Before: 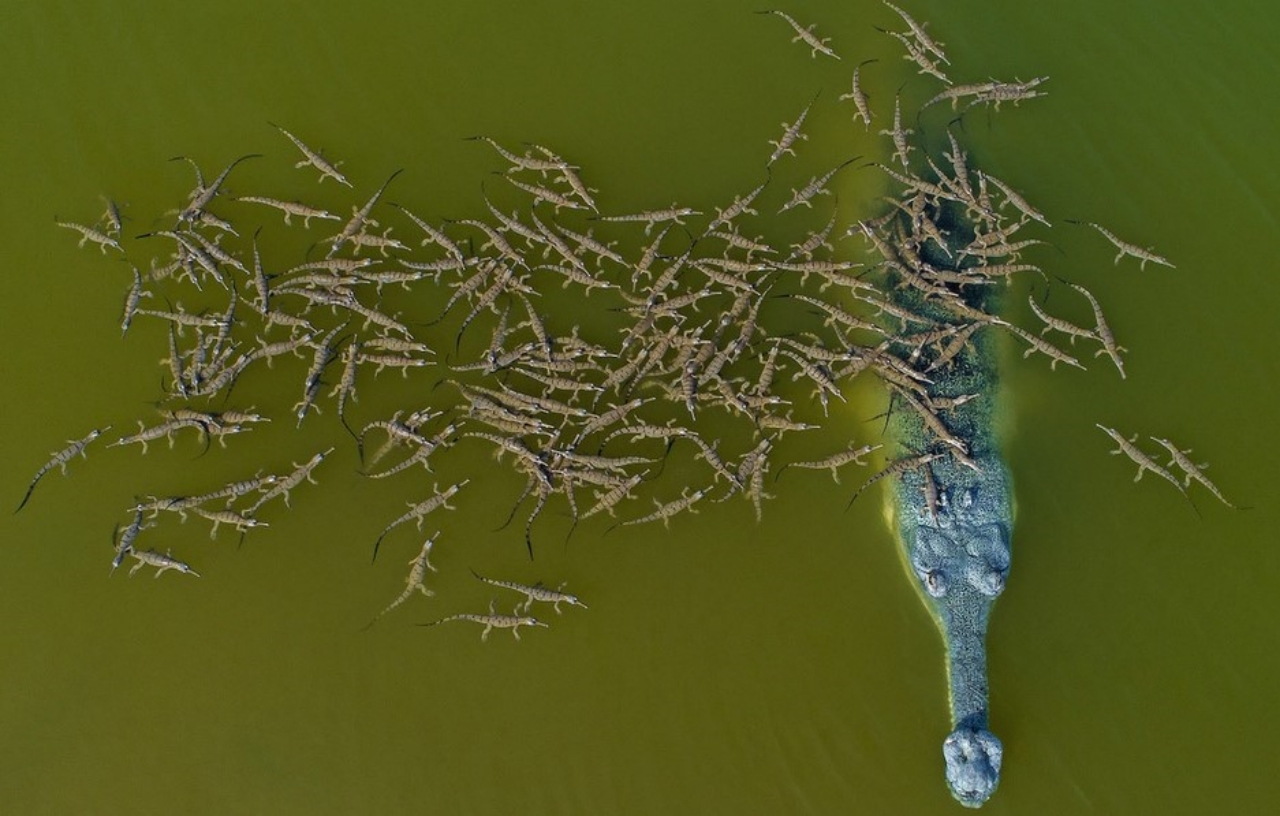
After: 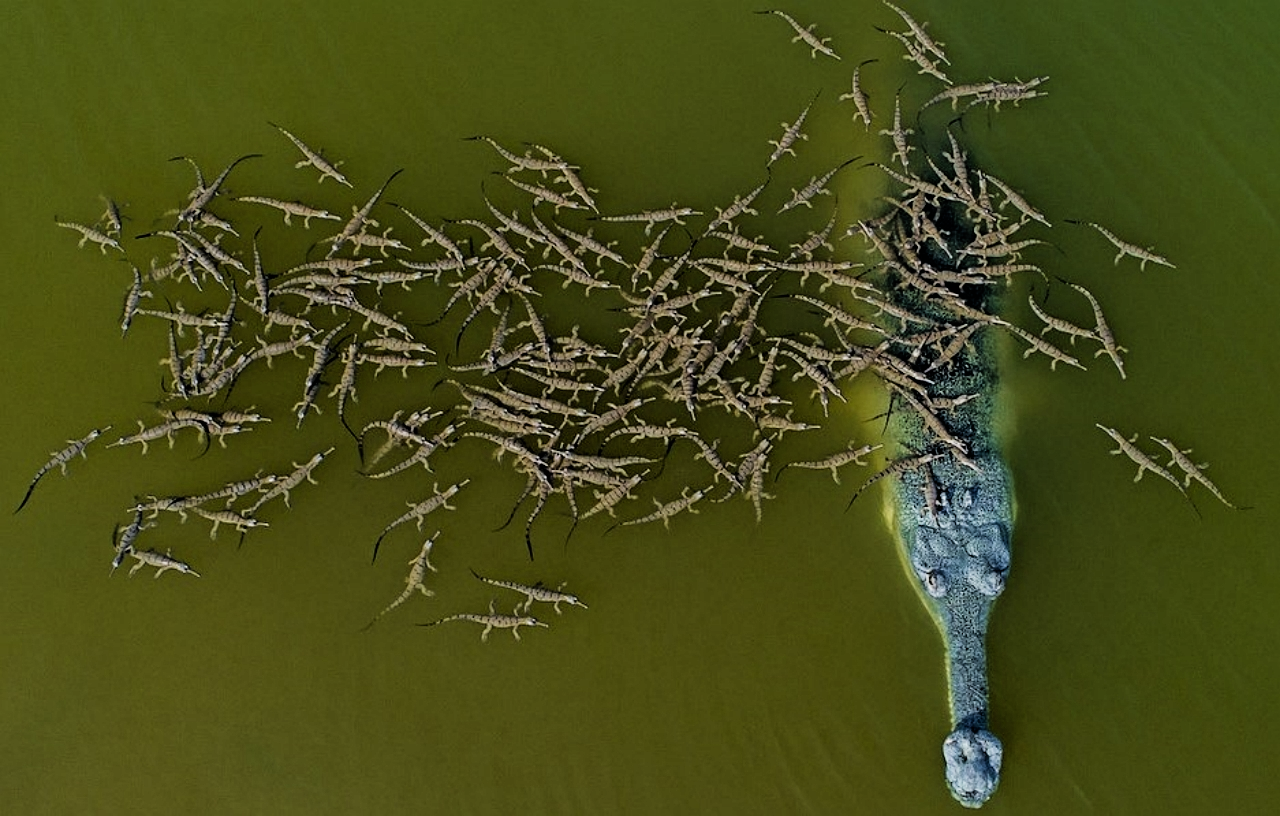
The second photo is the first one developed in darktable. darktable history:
sharpen: radius 2.167, amount 0.381, threshold 0
tone equalizer: on, module defaults
filmic rgb: black relative exposure -5 EV, hardness 2.88, contrast 1.3
